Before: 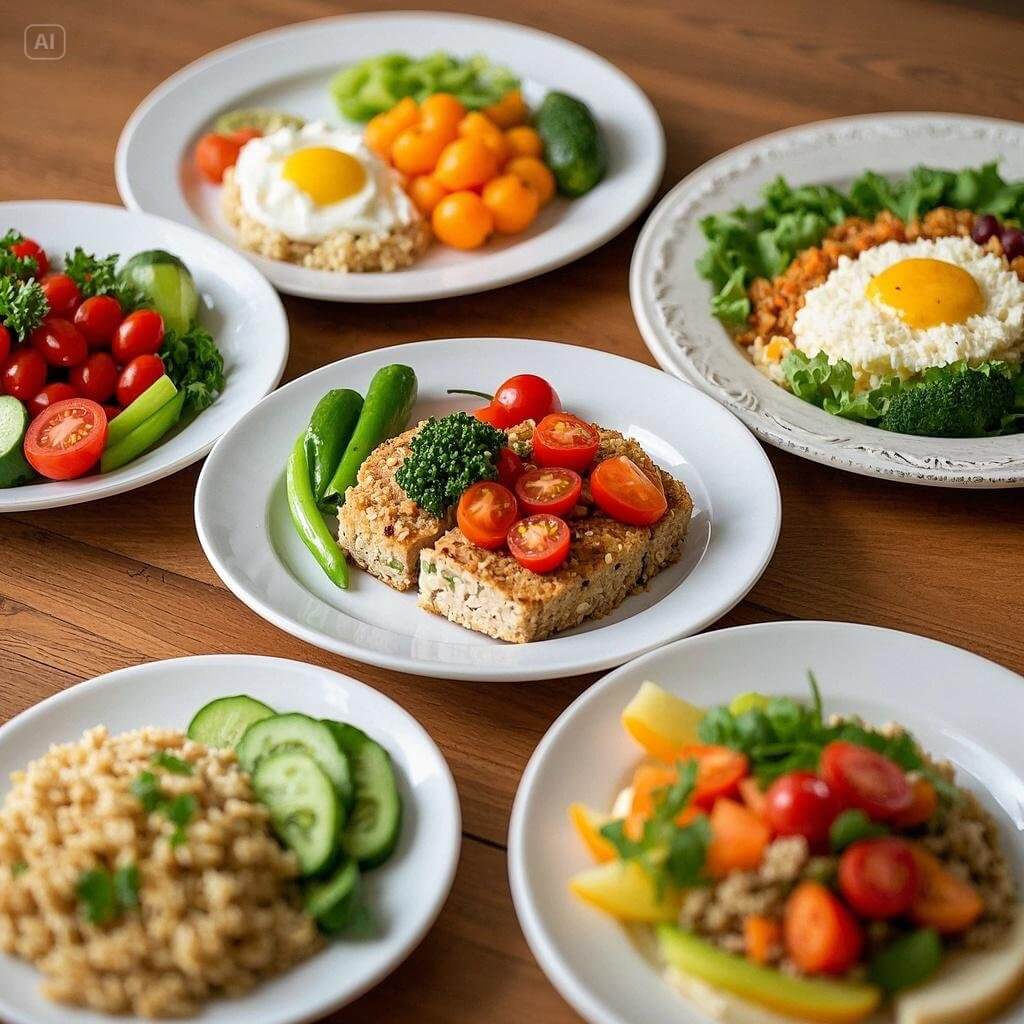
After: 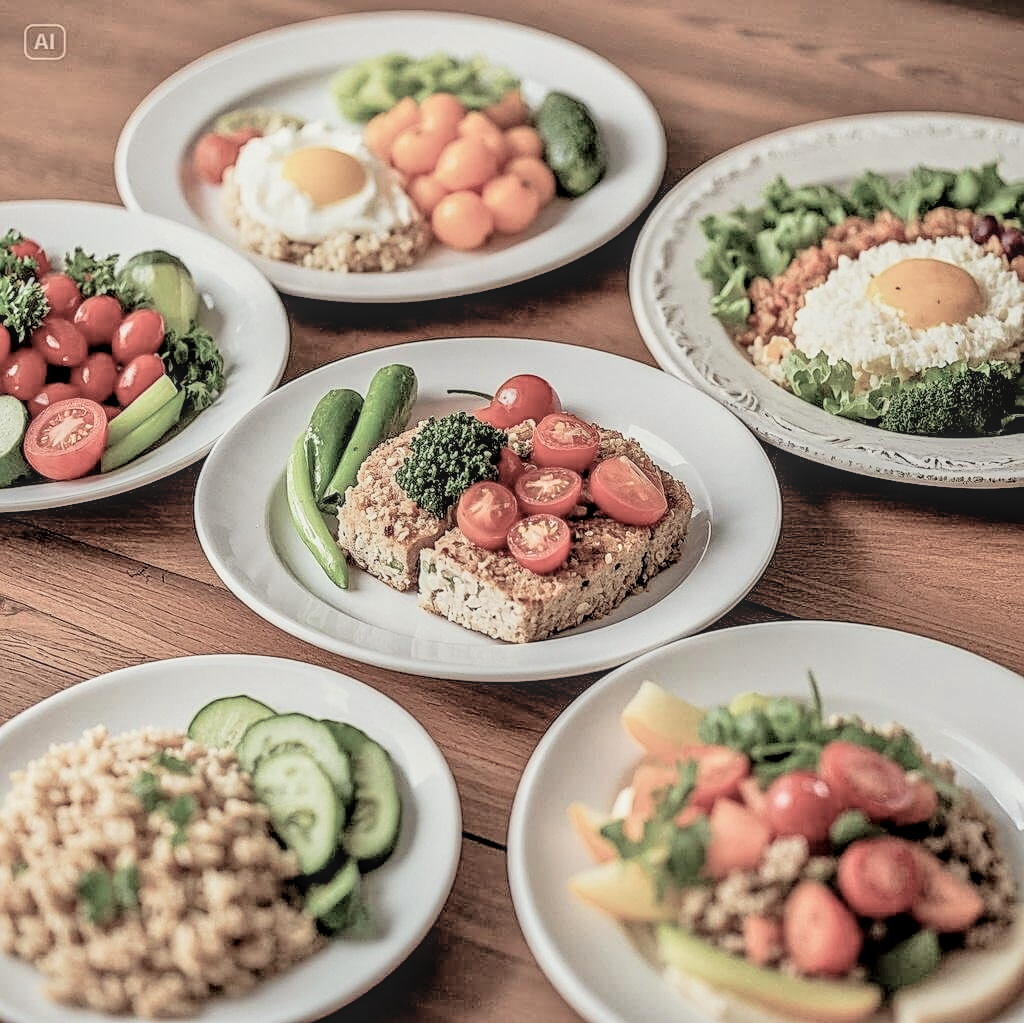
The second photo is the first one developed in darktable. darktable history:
tone equalizer: -7 EV 0.143 EV, -6 EV 0.618 EV, -5 EV 1.11 EV, -4 EV 1.36 EV, -3 EV 1.18 EV, -2 EV 0.6 EV, -1 EV 0.166 EV, mask exposure compensation -0.486 EV
crop: bottom 0.058%
local contrast: highlights 5%, shadows 1%, detail 134%
filmic rgb: black relative exposure -5.01 EV, white relative exposure 3.98 EV, hardness 2.88, contrast 1.298, highlights saturation mix -30.36%
sharpen: on, module defaults
color balance rgb: power › chroma 1.53%, power › hue 27.08°, highlights gain › luminance 6.077%, highlights gain › chroma 2.549%, highlights gain › hue 91.56°, perceptual saturation grading › global saturation -28.992%, perceptual saturation grading › highlights -20.93%, perceptual saturation grading › mid-tones -23.97%, perceptual saturation grading › shadows -23.381%, global vibrance 20%
